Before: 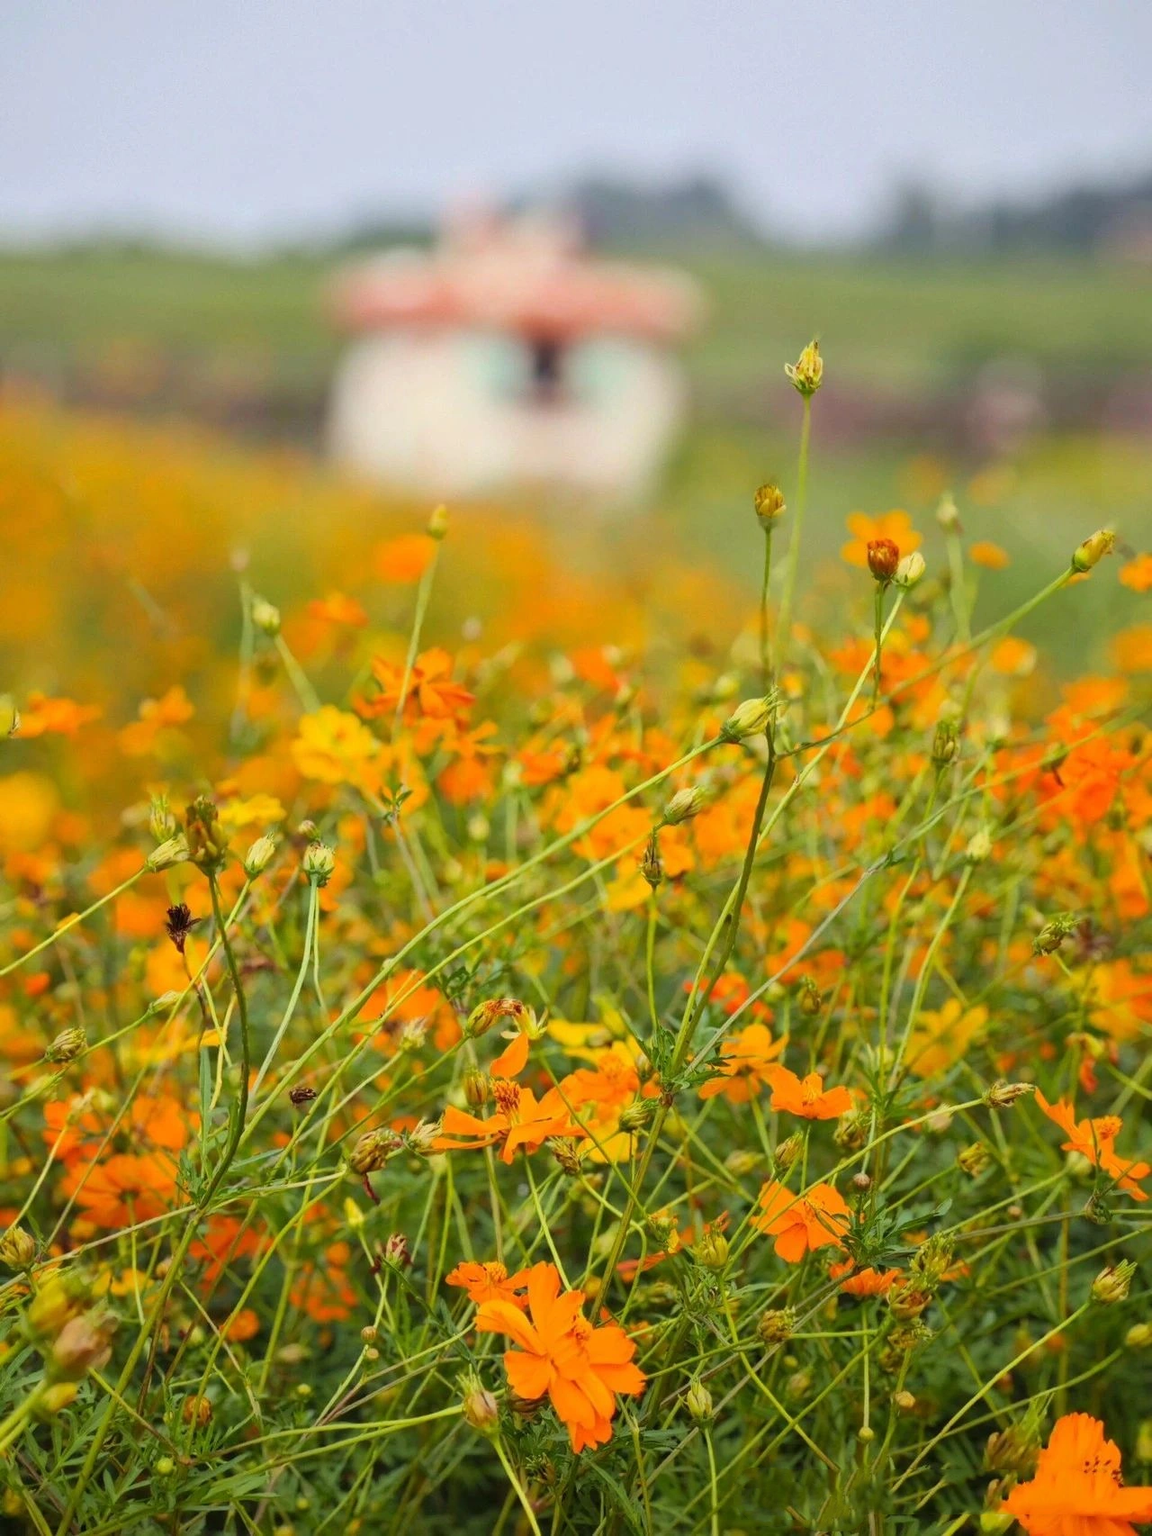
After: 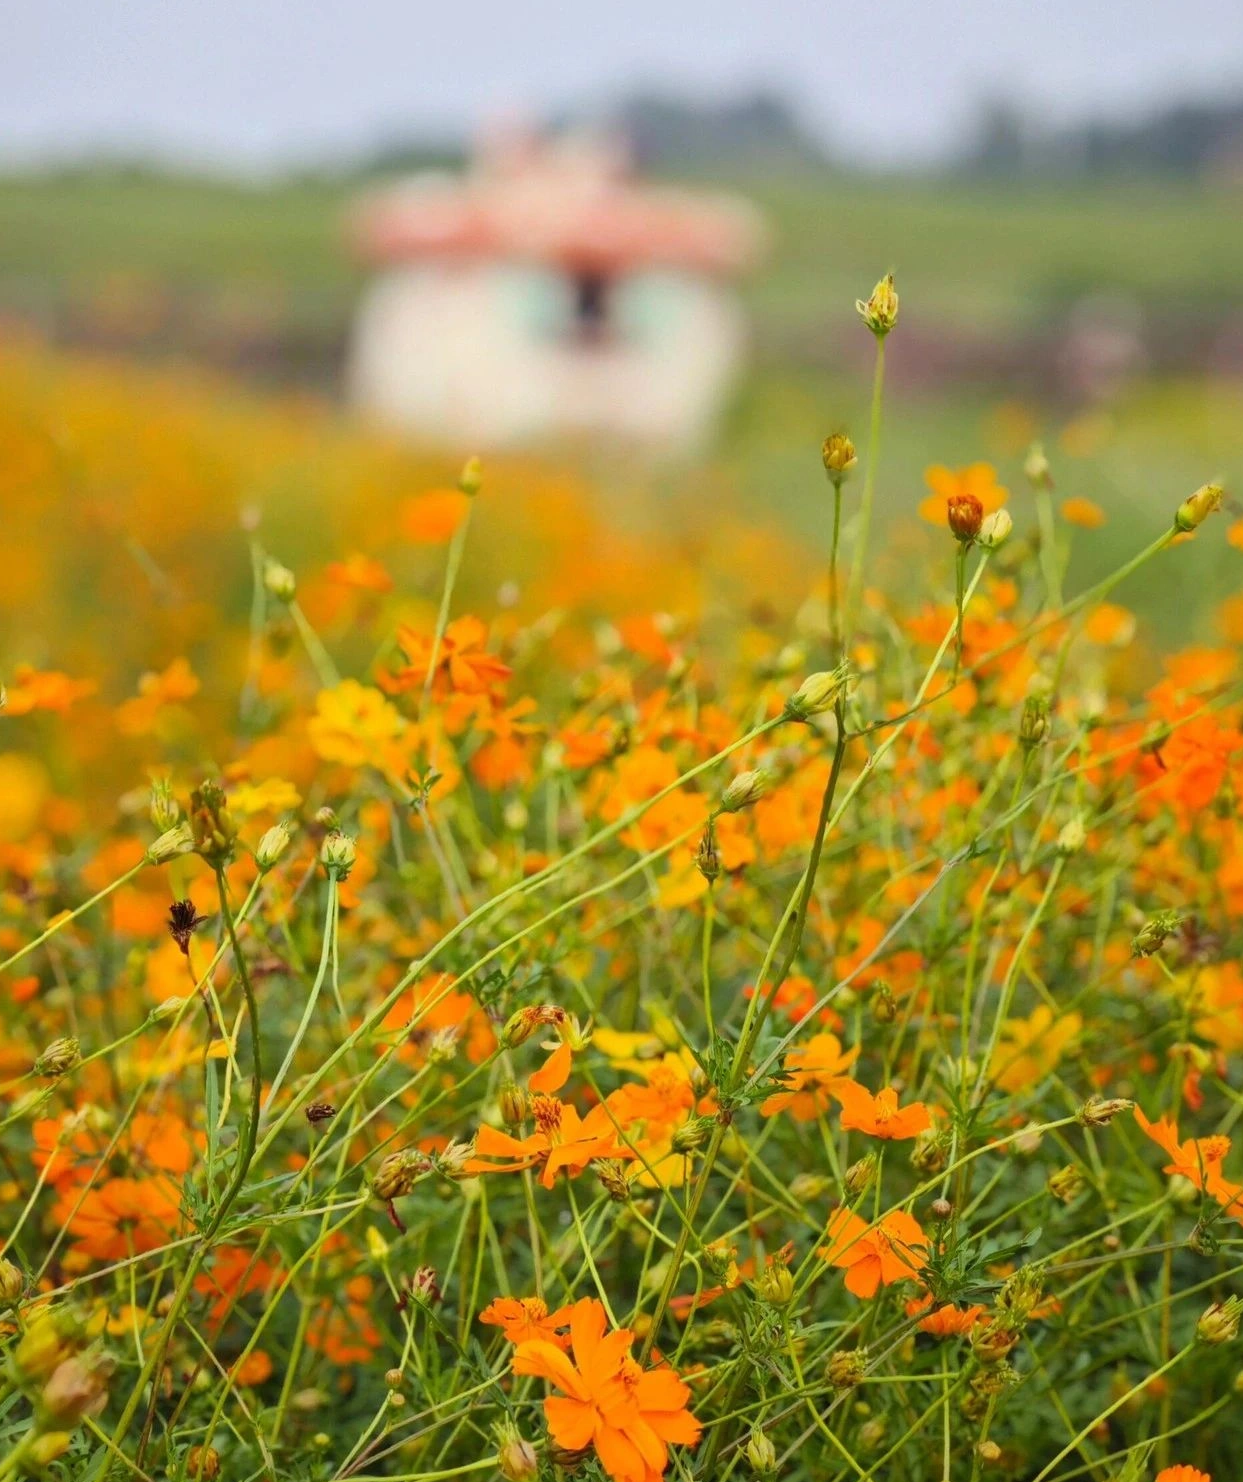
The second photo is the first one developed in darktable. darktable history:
crop: left 1.312%, top 6.111%, right 1.533%, bottom 6.967%
